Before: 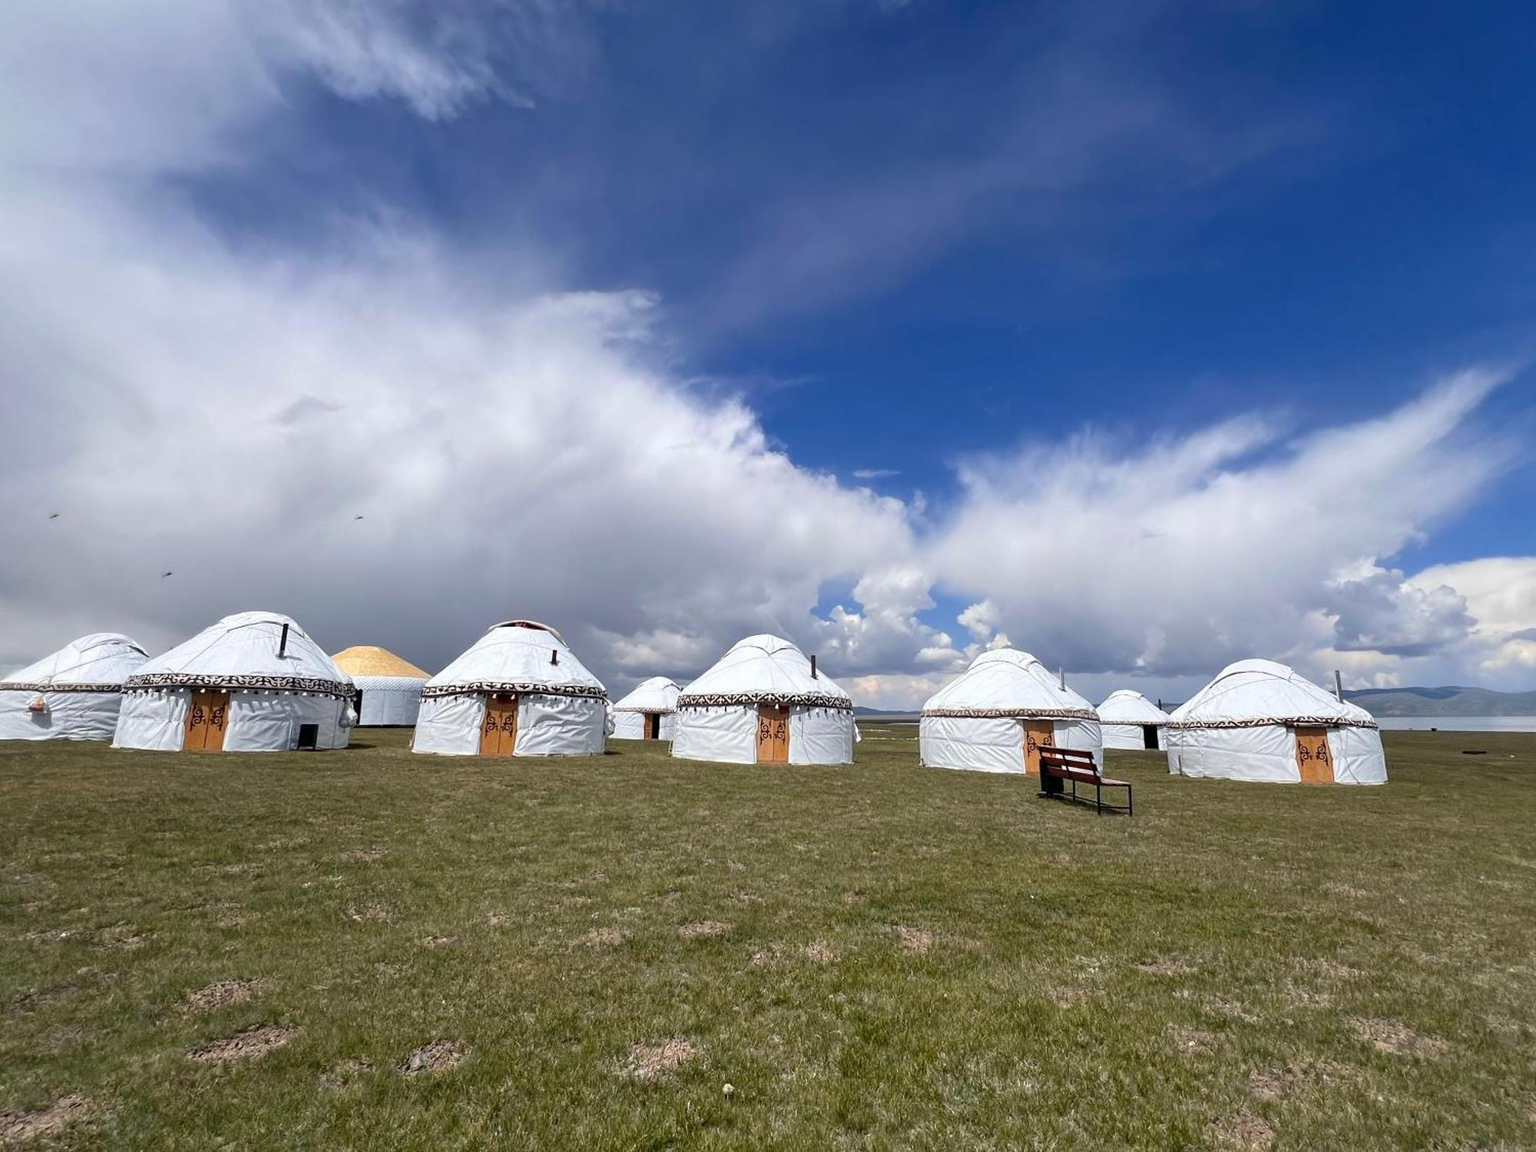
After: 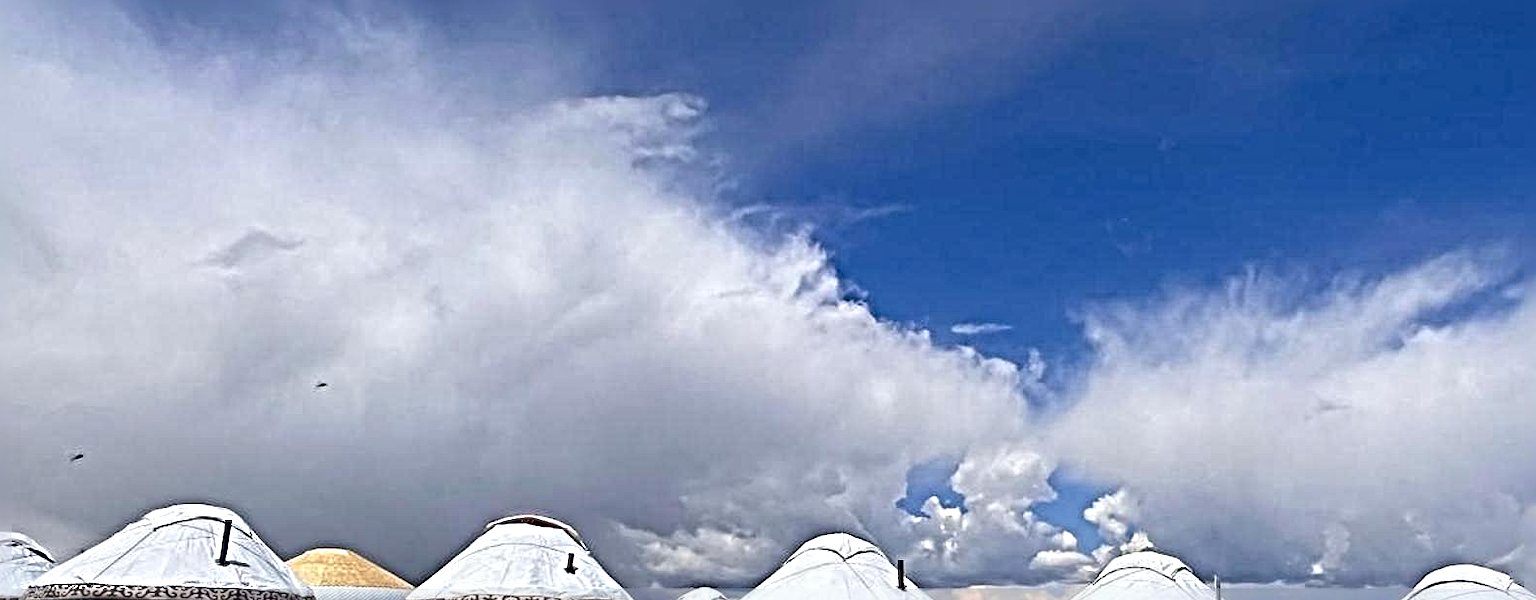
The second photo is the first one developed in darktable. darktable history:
sharpen: radius 6.266, amount 1.805, threshold 0.039
crop: left 6.999%, top 18.745%, right 14.505%, bottom 40.378%
contrast brightness saturation: contrast -0.018, brightness -0.007, saturation 0.034
